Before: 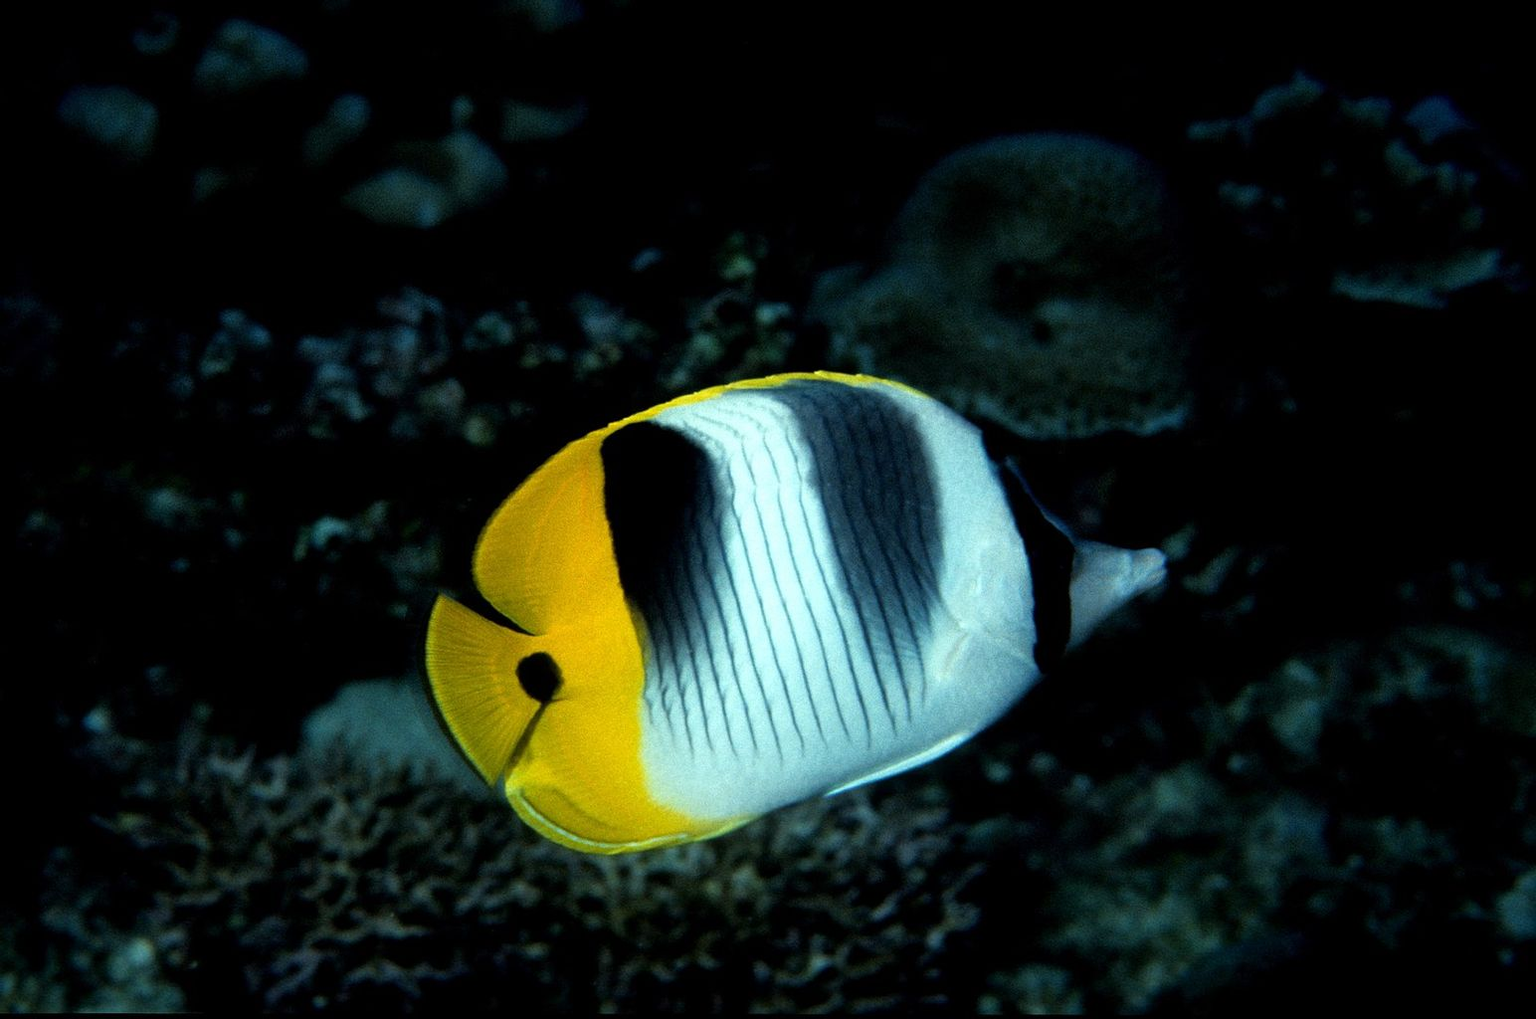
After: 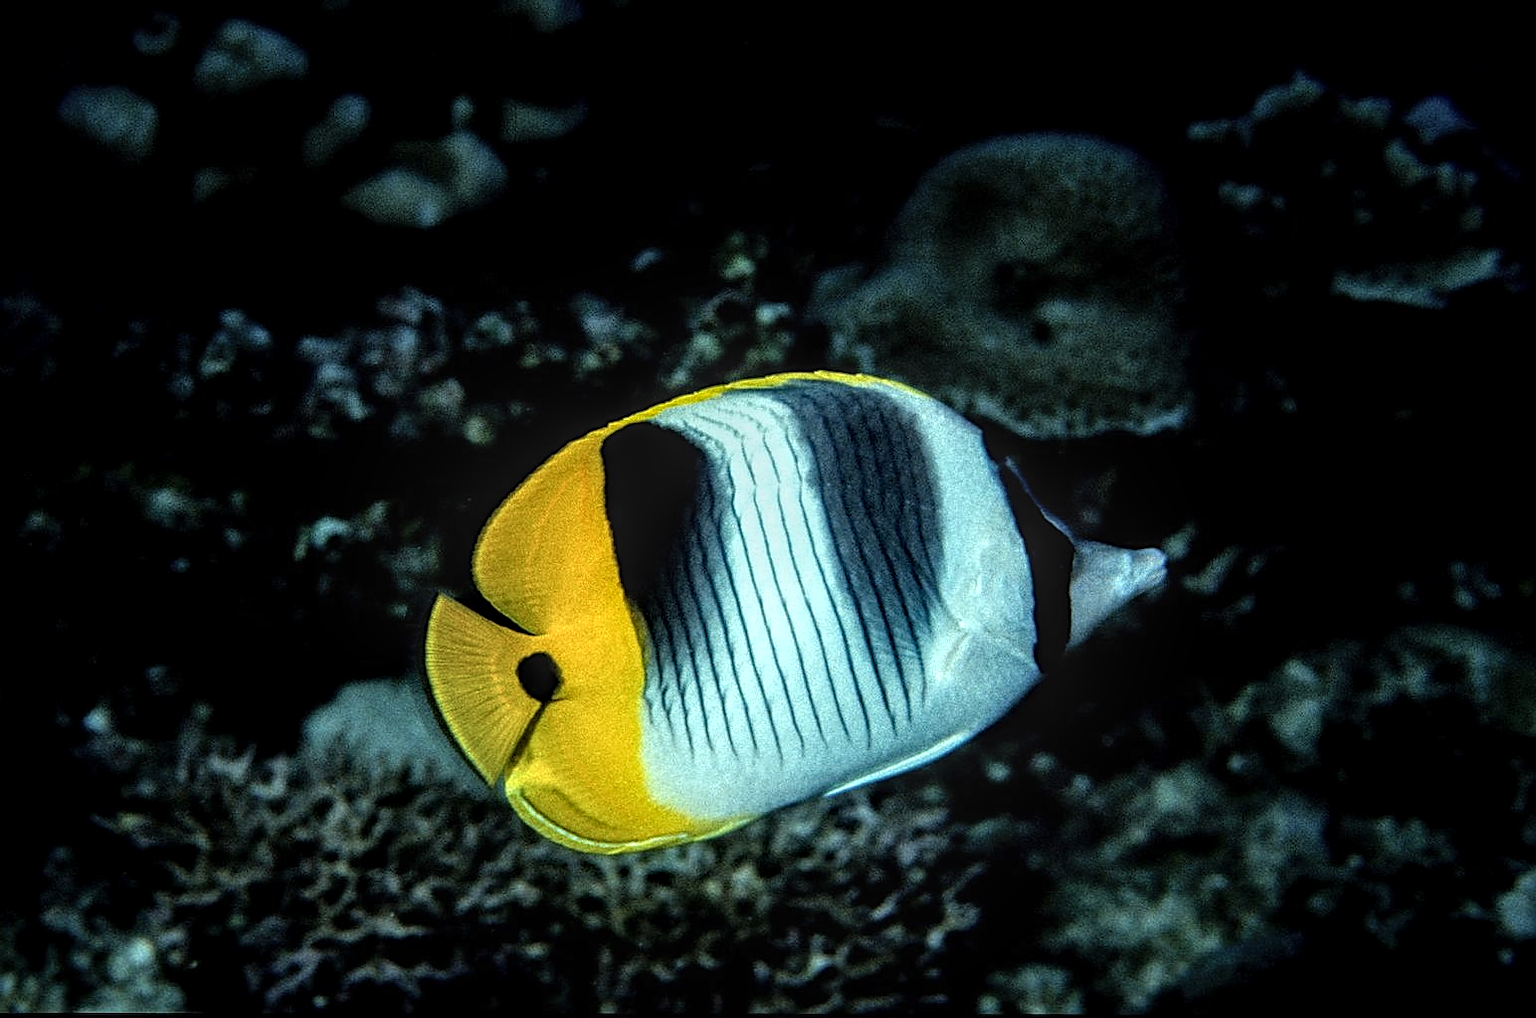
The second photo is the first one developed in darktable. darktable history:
sharpen: on, module defaults
local contrast: highlights 0%, shadows 0%, detail 182%
